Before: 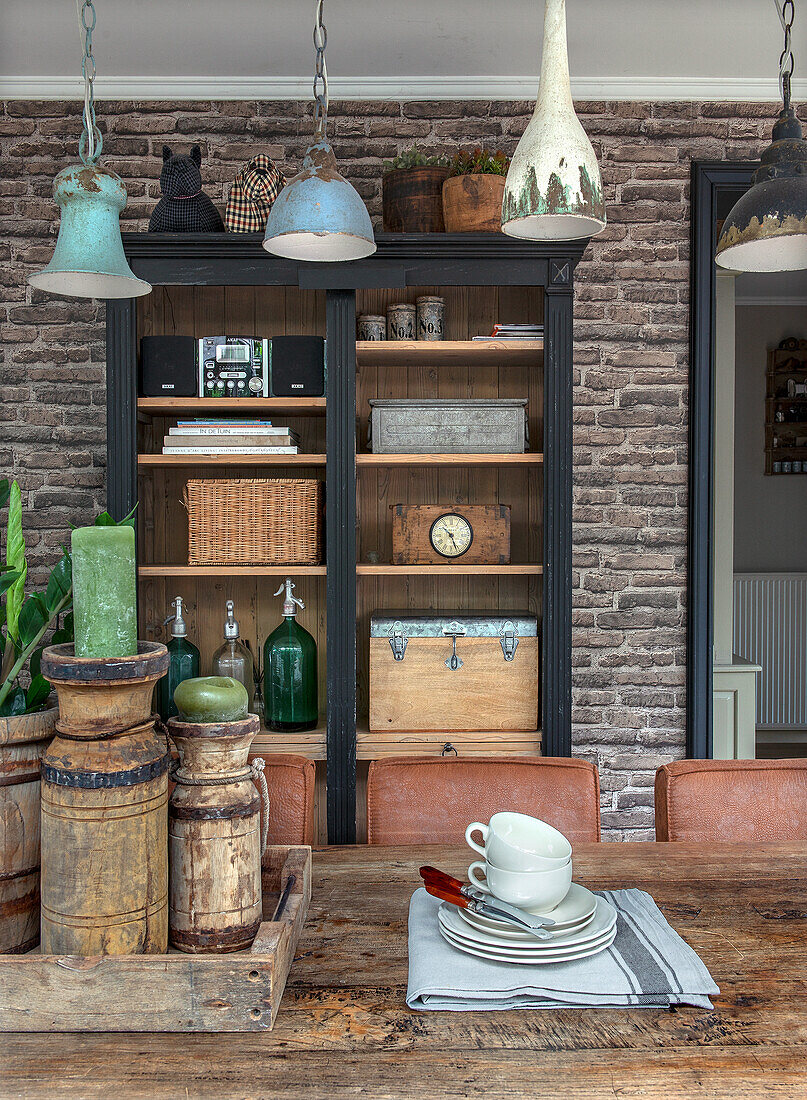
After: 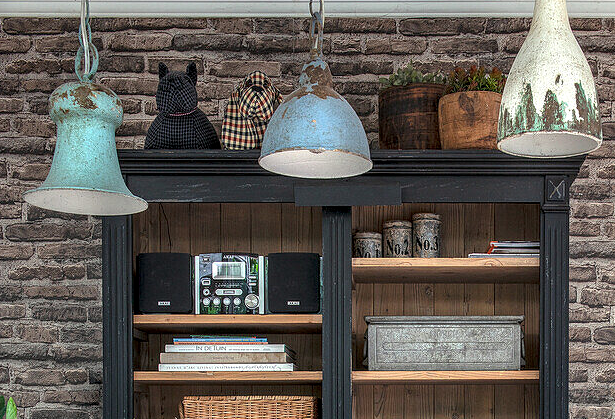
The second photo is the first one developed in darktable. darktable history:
local contrast: detail 130%
crop: left 0.579%, top 7.627%, right 23.167%, bottom 54.275%
tone equalizer: on, module defaults
